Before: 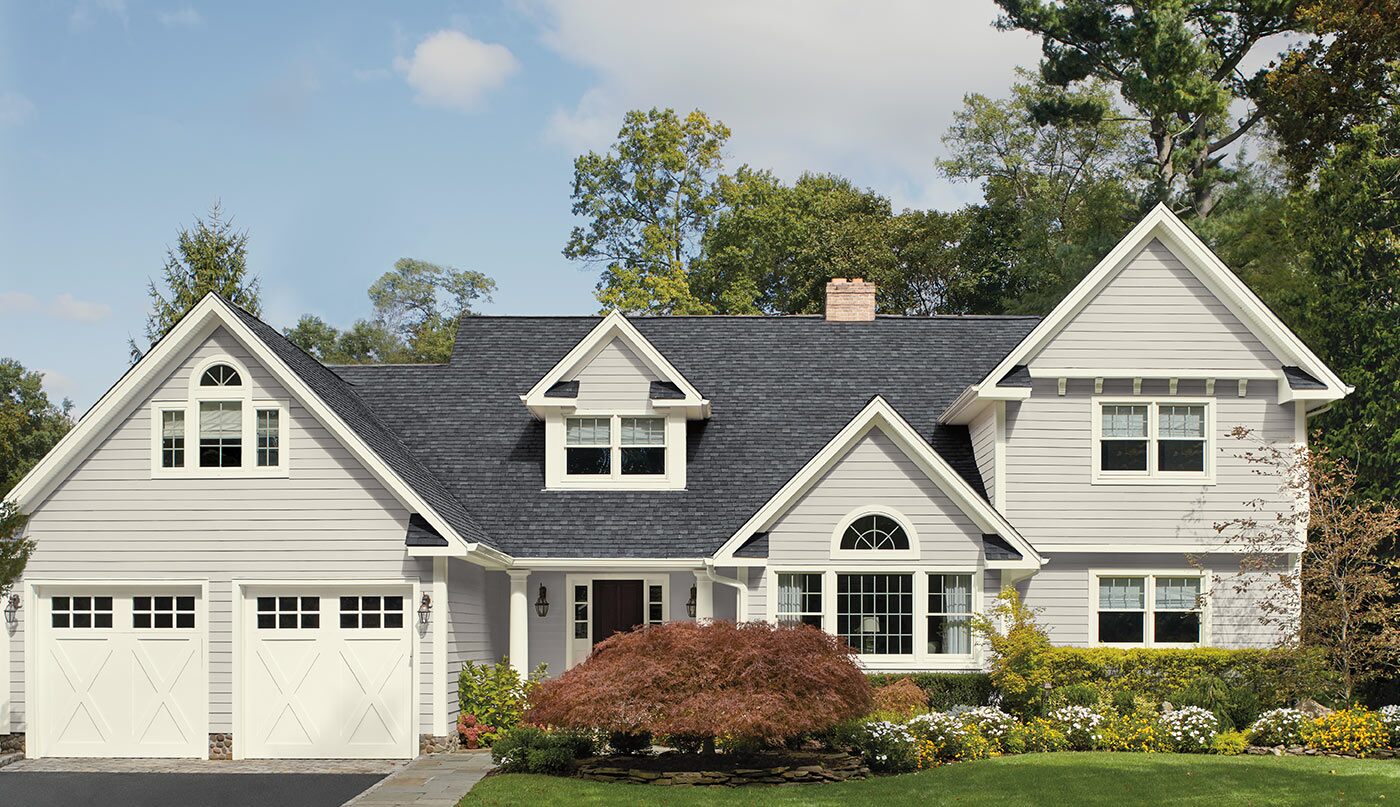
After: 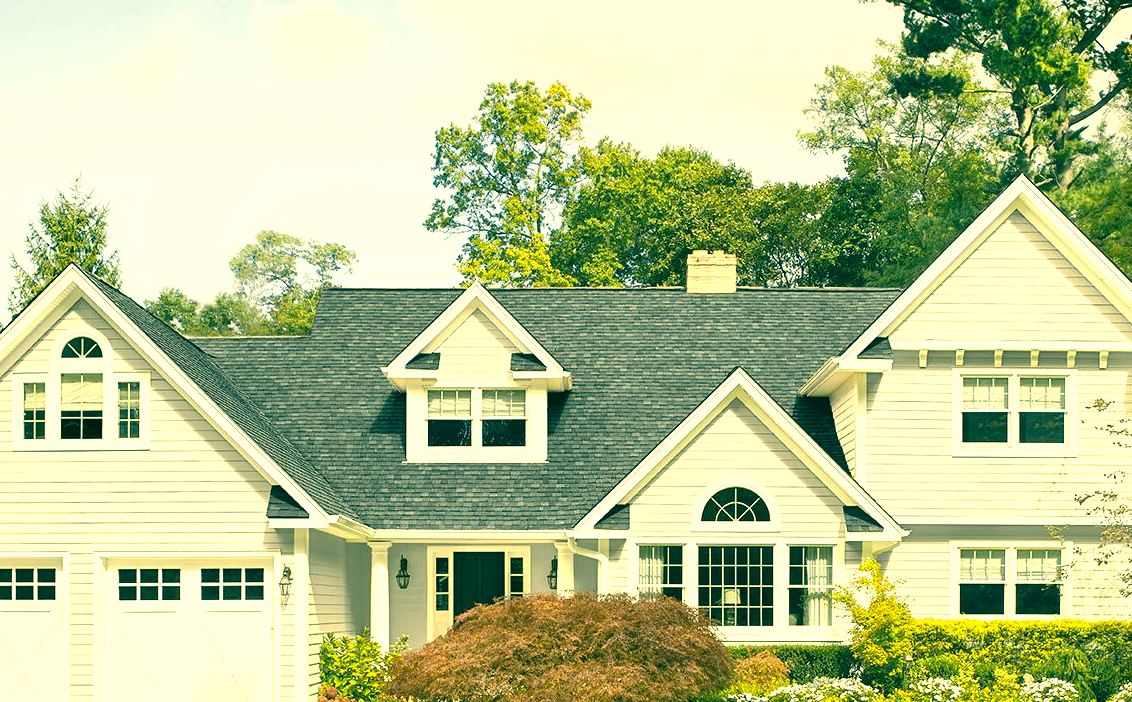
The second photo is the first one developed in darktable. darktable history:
base curve: curves: ch0 [(0, 0) (0.297, 0.298) (1, 1)], preserve colors none
color correction: highlights a* 1.83, highlights b* 34.02, shadows a* -36.68, shadows b* -5.48
crop: left 9.929%, top 3.475%, right 9.188%, bottom 9.529%
exposure: black level correction 0, exposure 1.2 EV, compensate highlight preservation false
